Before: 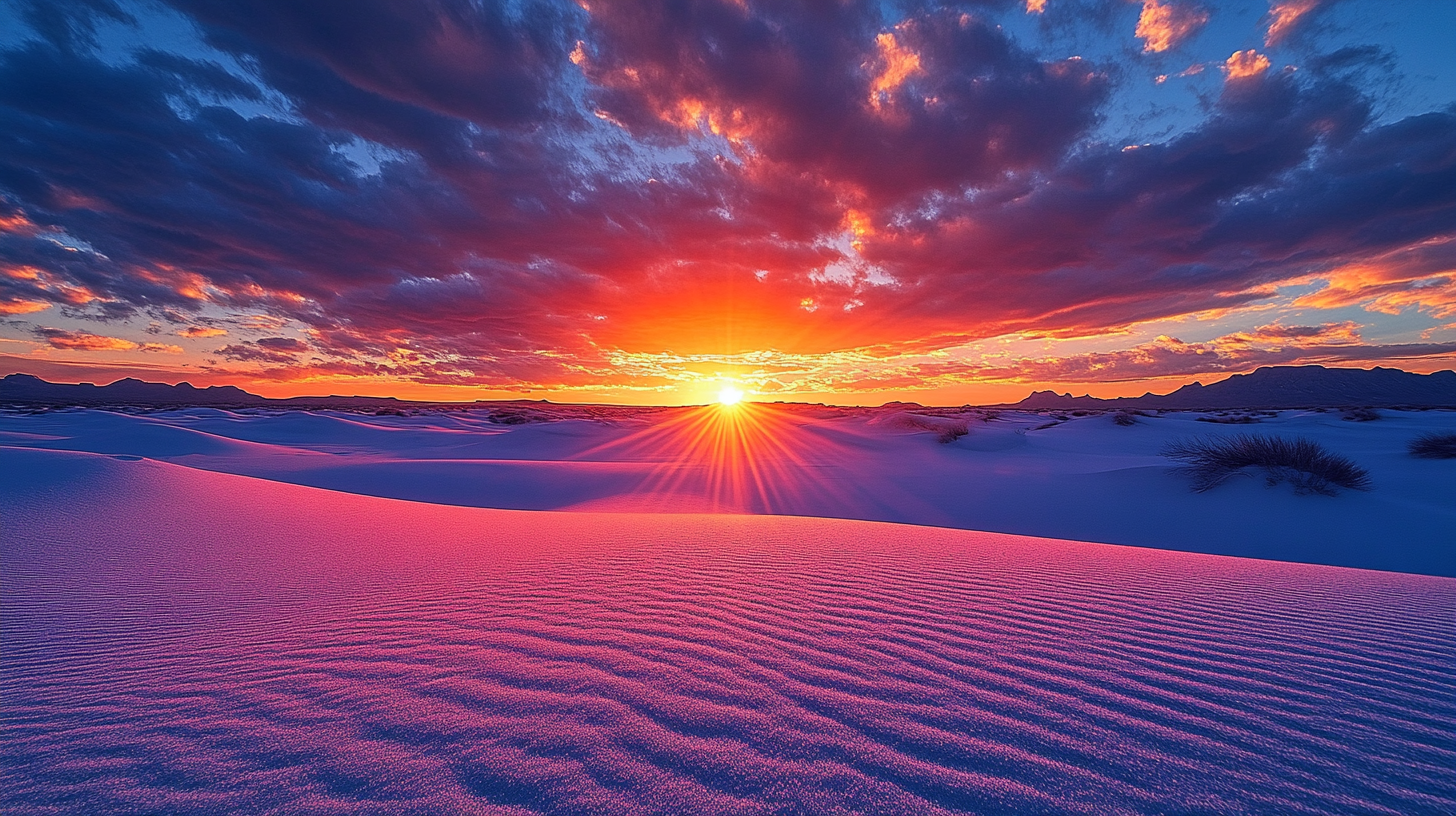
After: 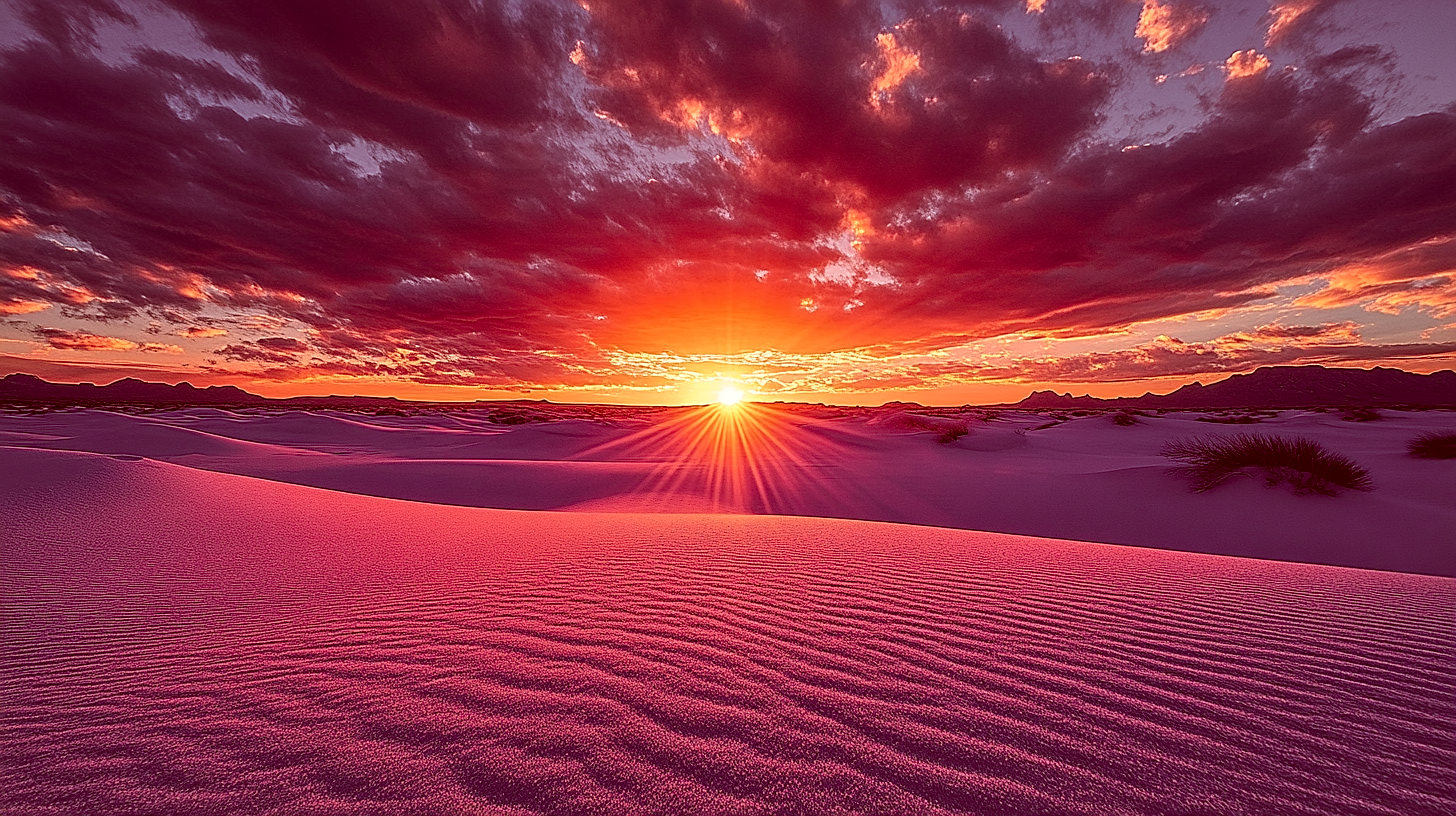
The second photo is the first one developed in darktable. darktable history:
local contrast: on, module defaults
exposure: black level correction 0.002, exposure -0.106 EV, compensate highlight preservation false
color correction: highlights a* 9.16, highlights b* 8.74, shadows a* 39.31, shadows b* 39.53, saturation 0.769
sharpen: on, module defaults
